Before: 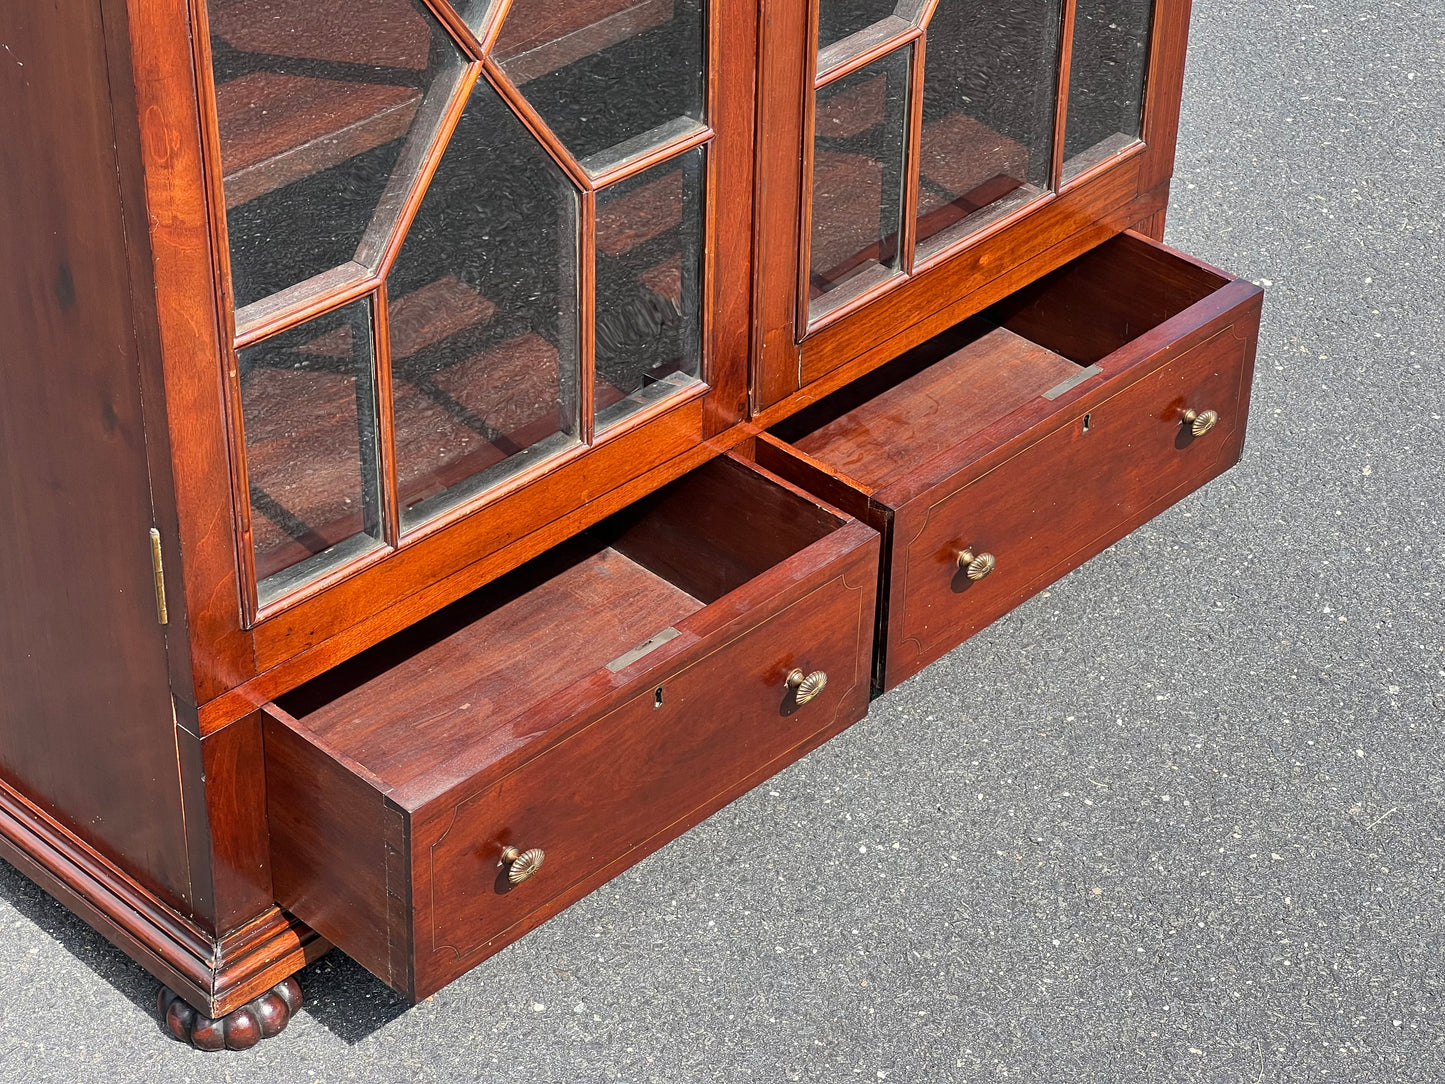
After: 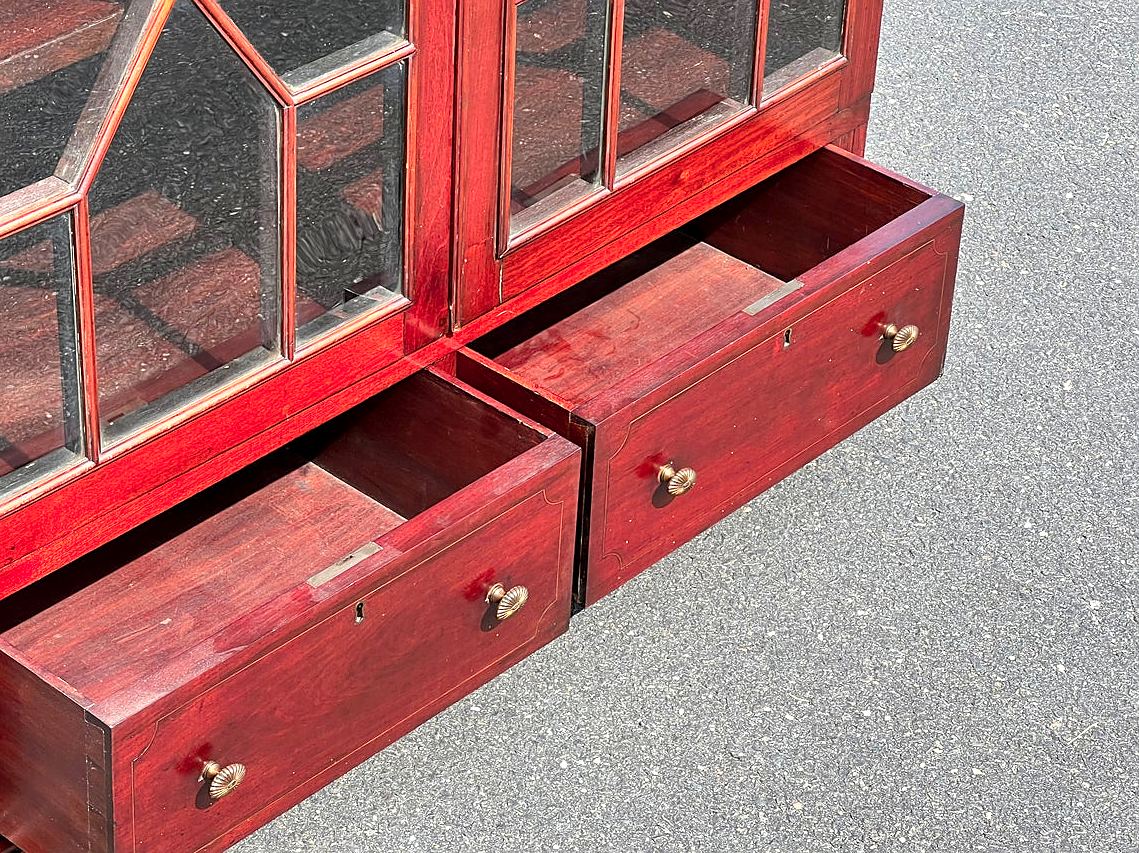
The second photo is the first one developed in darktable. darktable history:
crop and rotate: left 20.74%, top 7.912%, right 0.375%, bottom 13.378%
exposure: black level correction 0.001, exposure 0.5 EV, compensate exposure bias true, compensate highlight preservation false
color zones: curves: ch1 [(0.239, 0.552) (0.75, 0.5)]; ch2 [(0.25, 0.462) (0.749, 0.457)], mix 25.94%
sharpen: radius 1.458, amount 0.398, threshold 1.271
